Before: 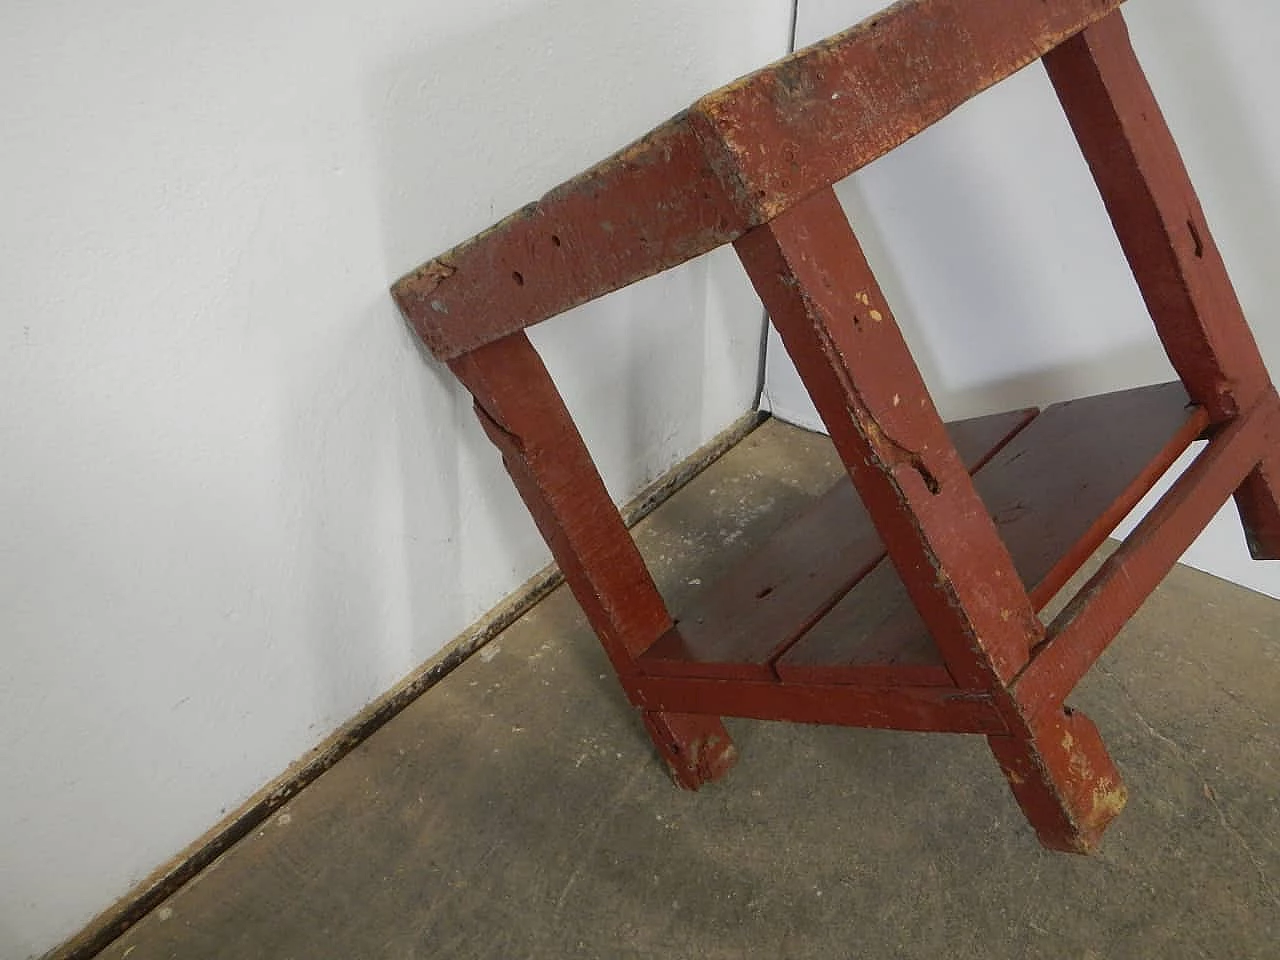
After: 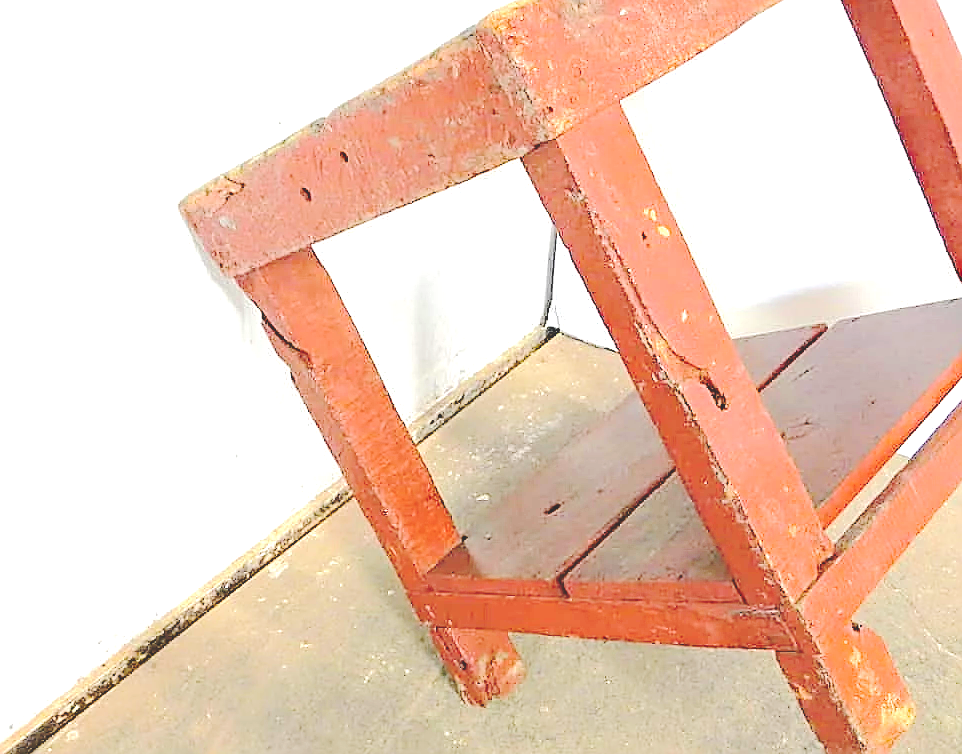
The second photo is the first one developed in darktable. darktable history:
exposure: black level correction 0, exposure 1.616 EV, compensate highlight preservation false
crop: left 16.63%, top 8.789%, right 8.147%, bottom 12.588%
base curve: curves: ch0 [(0, 0.024) (0.055, 0.065) (0.121, 0.166) (0.236, 0.319) (0.693, 0.726) (1, 1)], preserve colors none
tone equalizer: -7 EV 0.156 EV, -6 EV 0.582 EV, -5 EV 1.12 EV, -4 EV 1.37 EV, -3 EV 1.14 EV, -2 EV 0.6 EV, -1 EV 0.168 EV, edges refinement/feathering 500, mask exposure compensation -1.57 EV, preserve details no
haze removal: compatibility mode true, adaptive false
sharpen: on, module defaults
